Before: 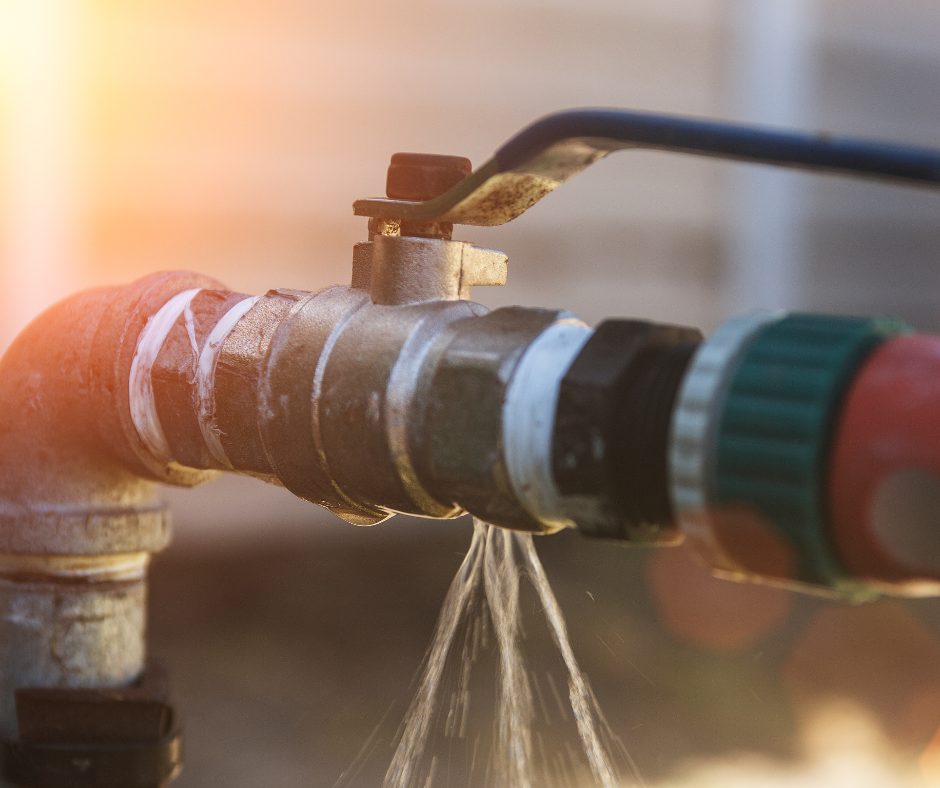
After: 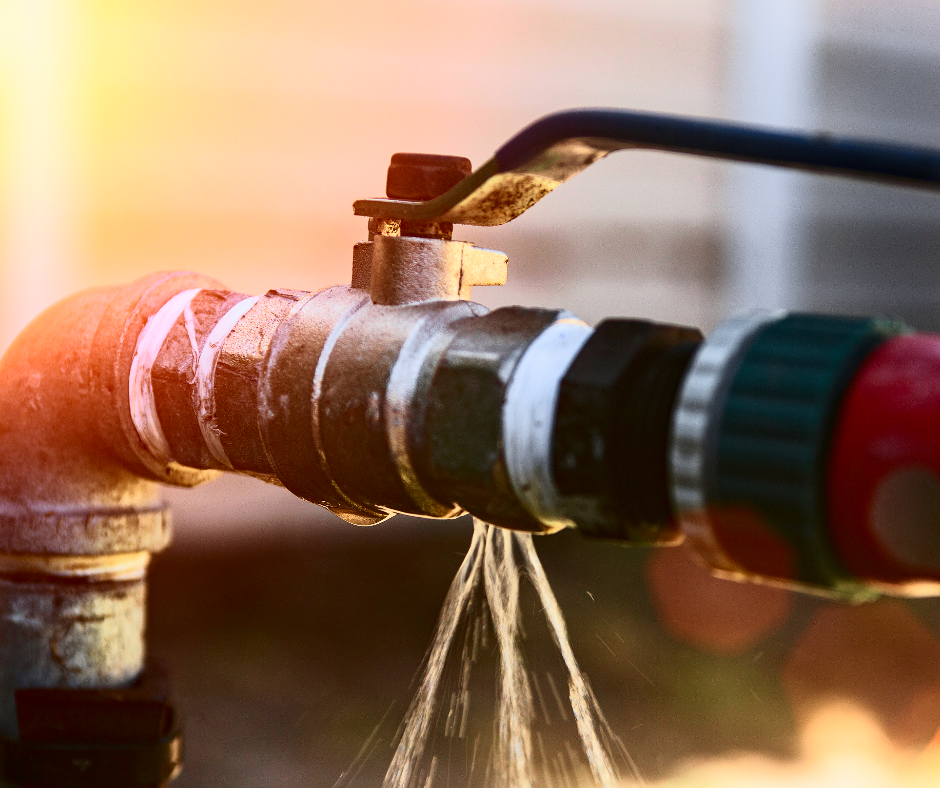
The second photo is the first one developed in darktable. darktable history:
tone curve: curves: ch0 [(0, 0.006) (0.037, 0.022) (0.123, 0.105) (0.19, 0.173) (0.277, 0.279) (0.474, 0.517) (0.597, 0.662) (0.687, 0.774) (0.855, 0.891) (1, 0.982)]; ch1 [(0, 0) (0.243, 0.245) (0.422, 0.415) (0.493, 0.498) (0.508, 0.503) (0.531, 0.55) (0.551, 0.582) (0.626, 0.672) (0.694, 0.732) (1, 1)]; ch2 [(0, 0) (0.249, 0.216) (0.356, 0.329) (0.424, 0.442) (0.476, 0.477) (0.498, 0.503) (0.517, 0.524) (0.532, 0.547) (0.562, 0.592) (0.614, 0.657) (0.706, 0.748) (0.808, 0.809) (0.991, 0.968)], color space Lab, independent channels, preserve colors none
contrast brightness saturation: contrast 0.29
haze removal: compatibility mode true, adaptive false
